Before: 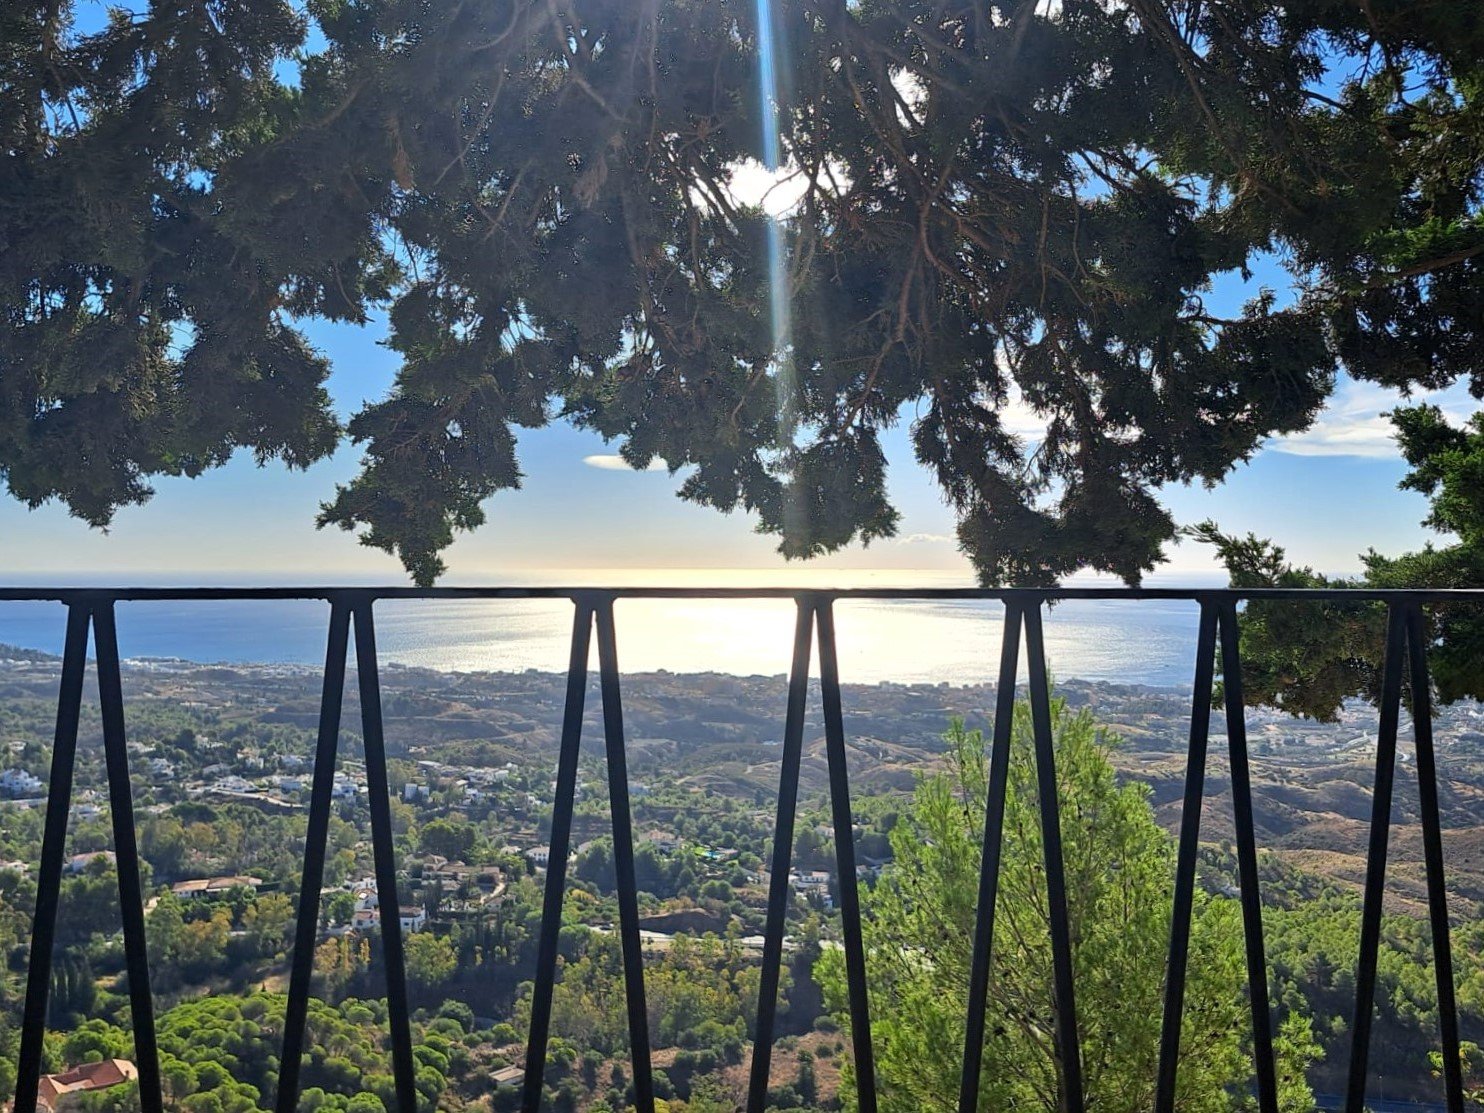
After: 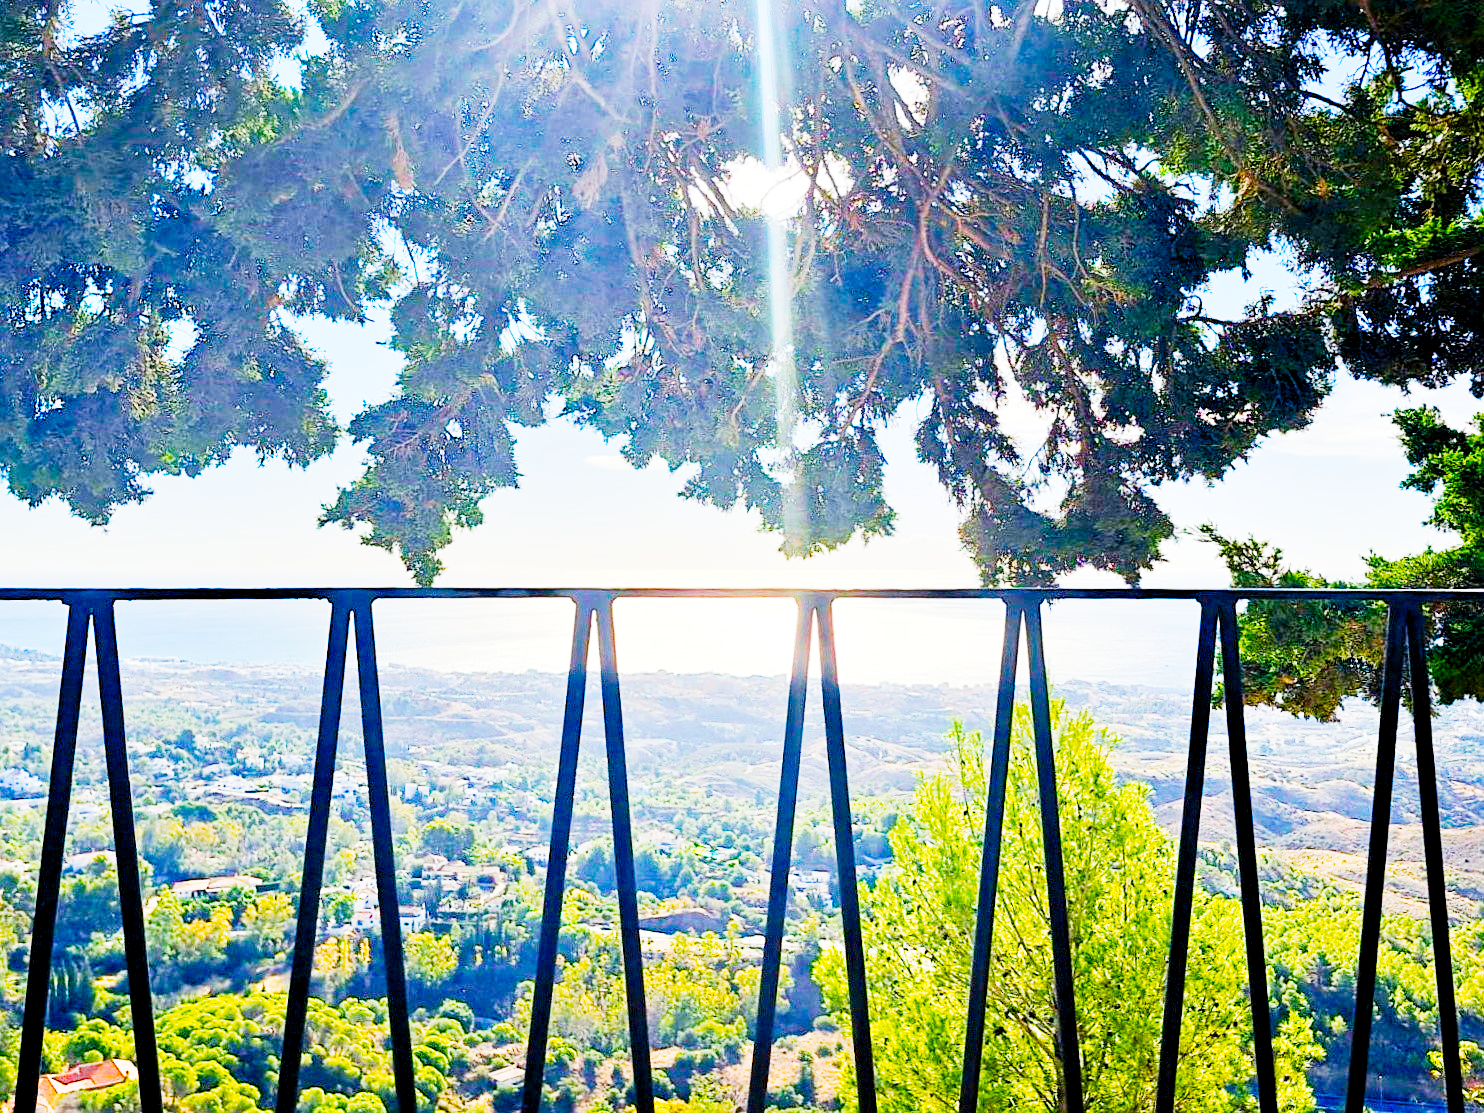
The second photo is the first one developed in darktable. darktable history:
color balance rgb: global offset › luminance -0.472%, perceptual saturation grading › global saturation 24.116%, perceptual saturation grading › highlights -23.565%, perceptual saturation grading › mid-tones 24.222%, perceptual saturation grading › shadows 39.042%, global vibrance 40.3%
tone curve: curves: ch0 [(0, 0) (0.417, 0.851) (1, 1)], preserve colors none
sharpen: amount 0.201
